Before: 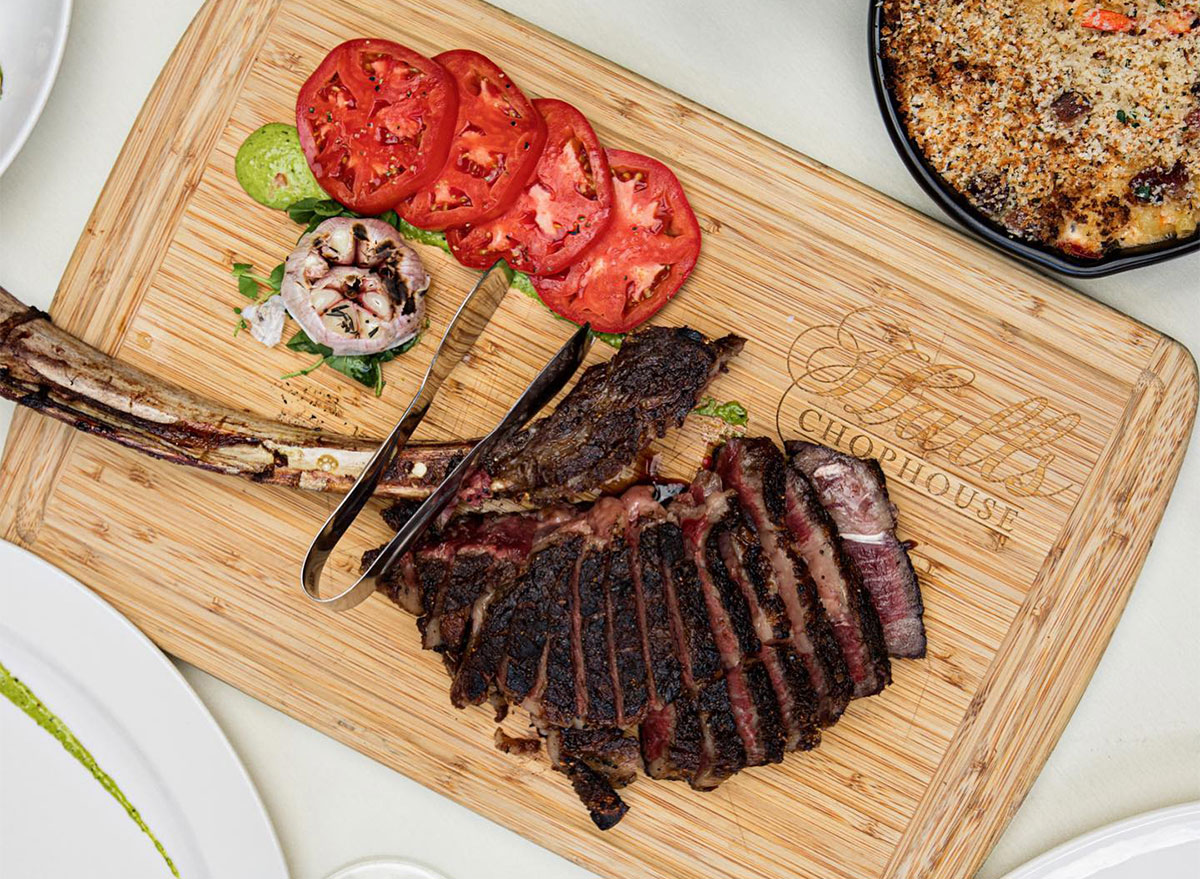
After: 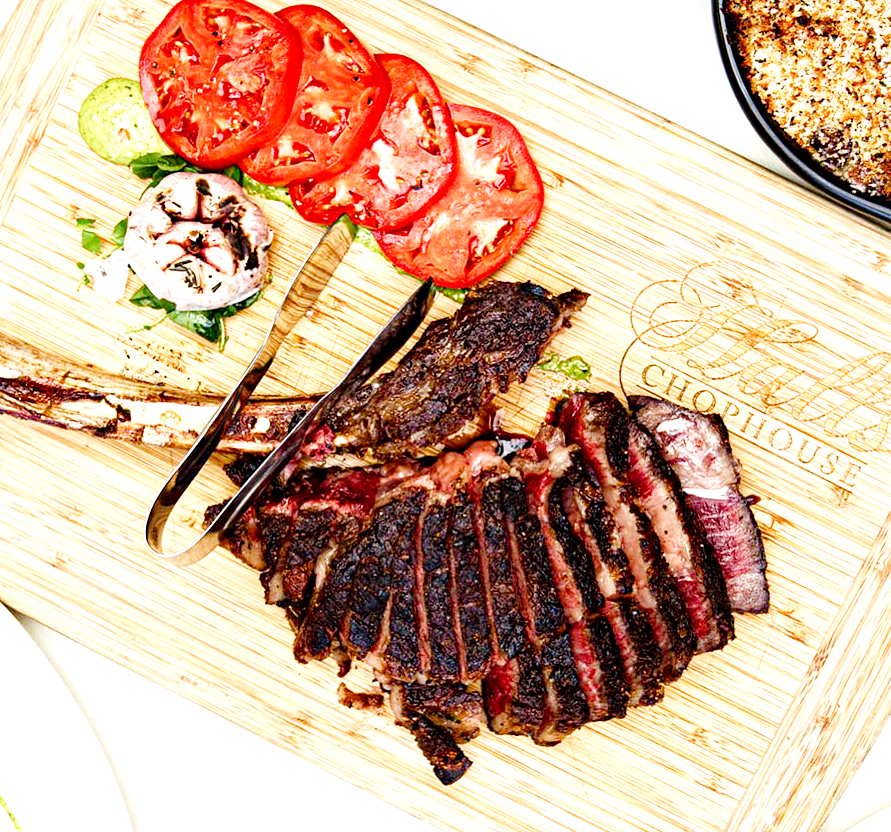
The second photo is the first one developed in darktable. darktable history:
exposure: black level correction 0, exposure 1.39 EV, compensate highlight preservation false
filmic rgb: black relative exposure -16 EV, white relative exposure 5.28 EV, hardness 5.92, contrast 1.25, preserve chrominance no, color science v4 (2020), contrast in shadows soft, contrast in highlights soft
crop and rotate: left 13.112%, top 5.284%, right 12.579%
color balance rgb: perceptual saturation grading › global saturation 20%, perceptual saturation grading › highlights -24.842%, perceptual saturation grading › shadows 26.001%, global vibrance 20%
